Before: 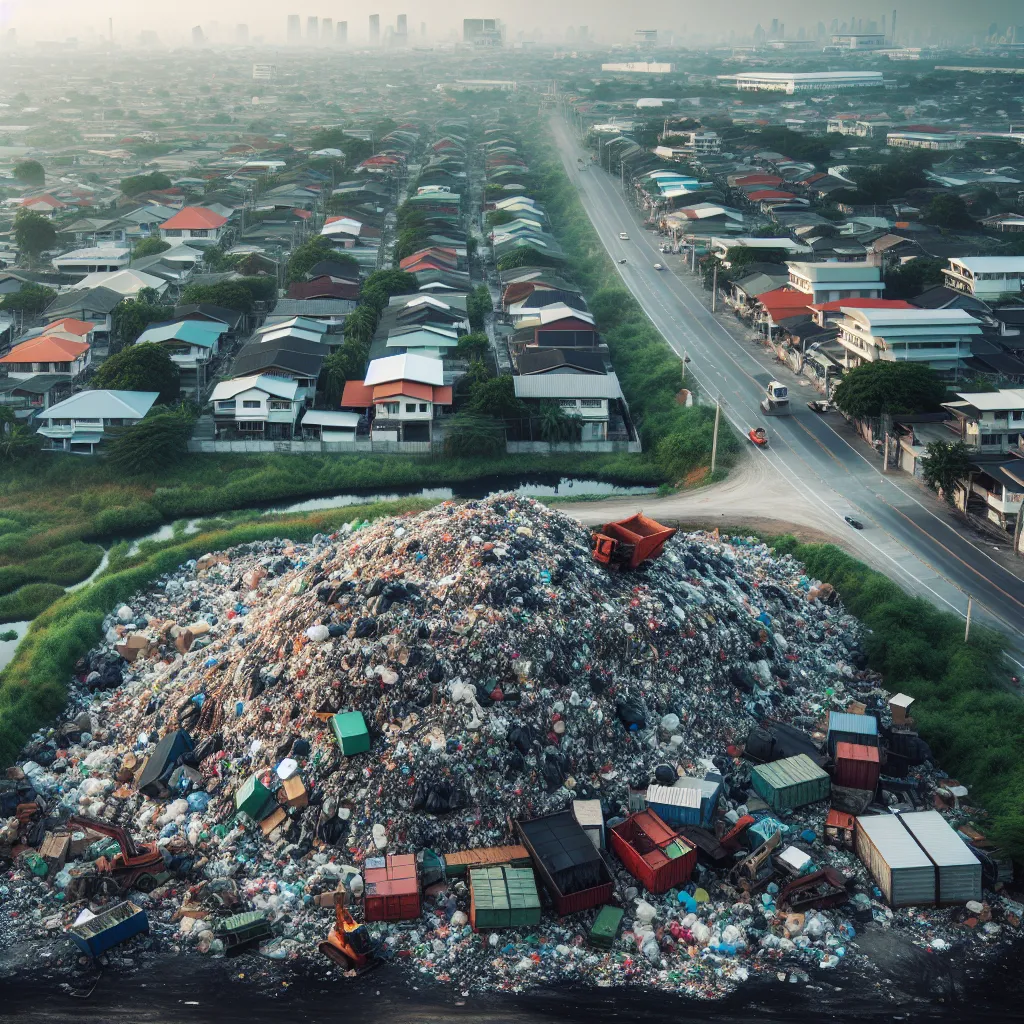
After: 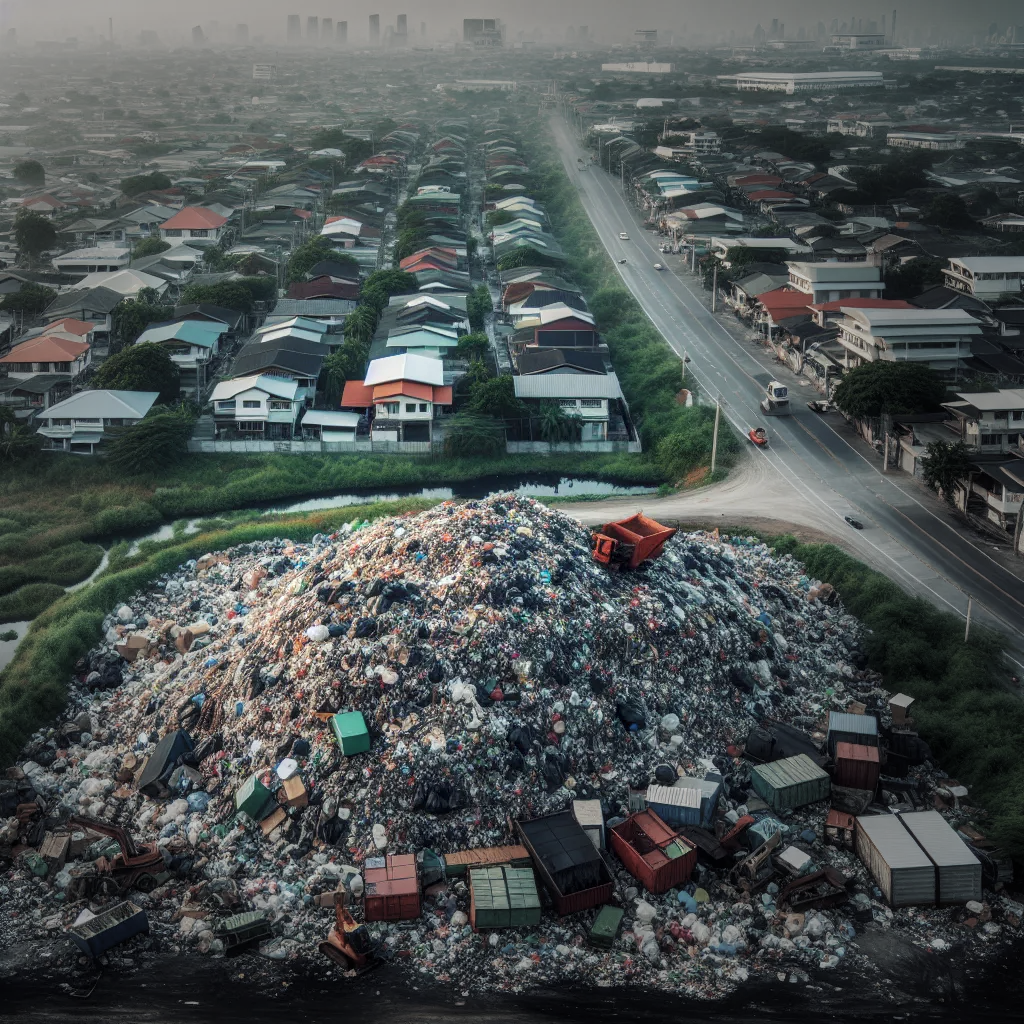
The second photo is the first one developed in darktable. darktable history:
local contrast: on, module defaults
vignetting: fall-off start 33.76%, fall-off radius 64.94%, brightness -0.575, center (-0.12, -0.002), width/height ratio 0.959
